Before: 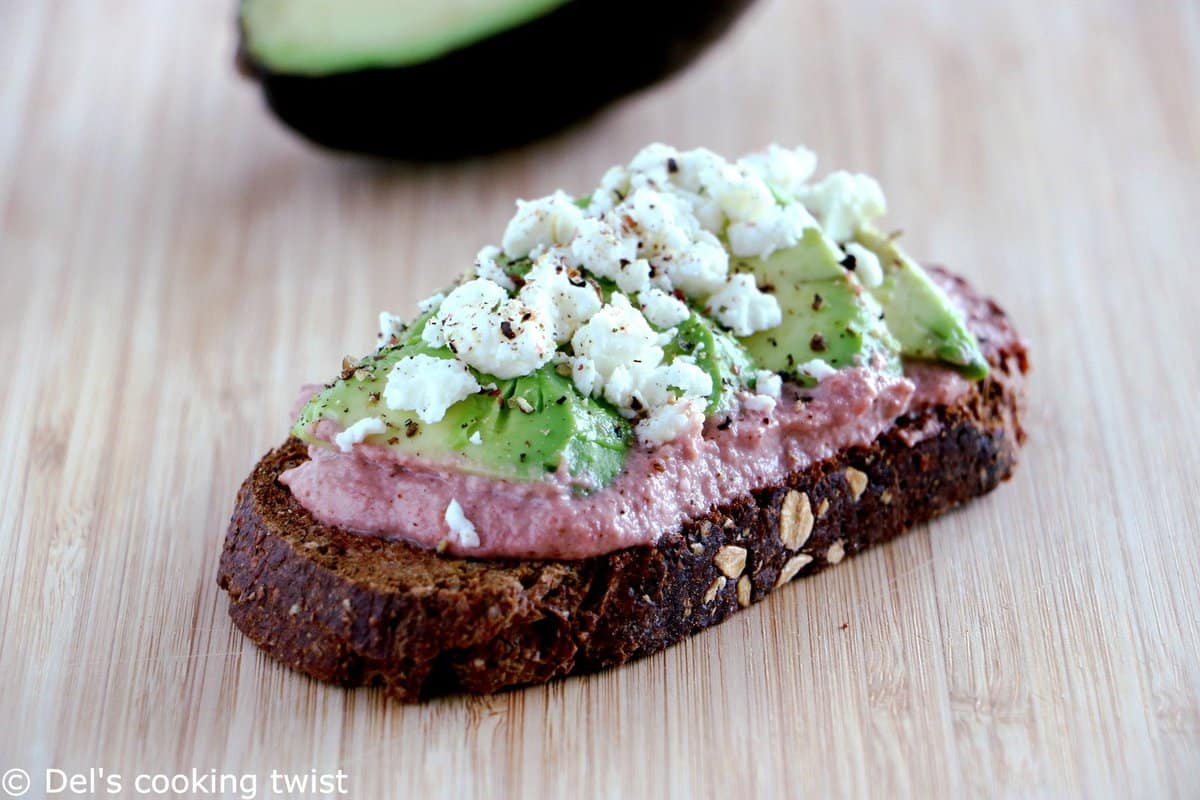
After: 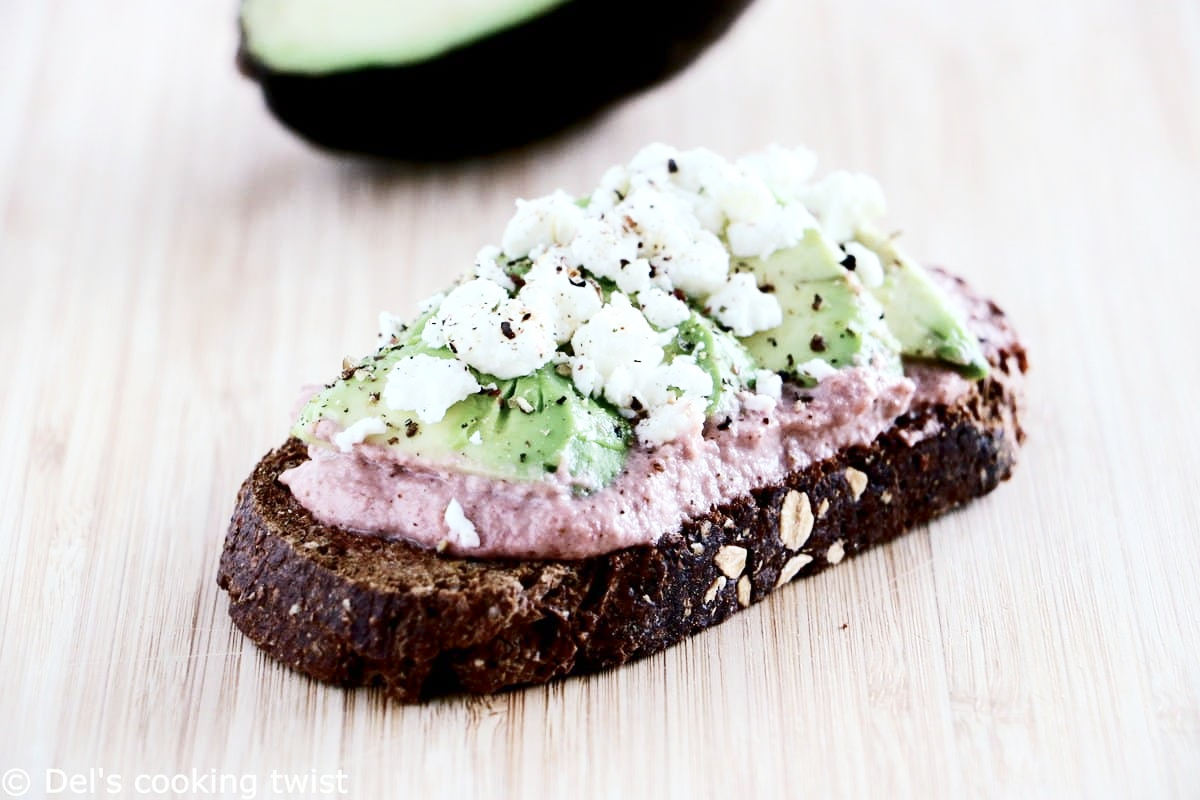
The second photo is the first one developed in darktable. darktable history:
contrast brightness saturation: contrast 0.25, saturation -0.314
base curve: curves: ch0 [(0, 0) (0.204, 0.334) (0.55, 0.733) (1, 1)], preserve colors none
